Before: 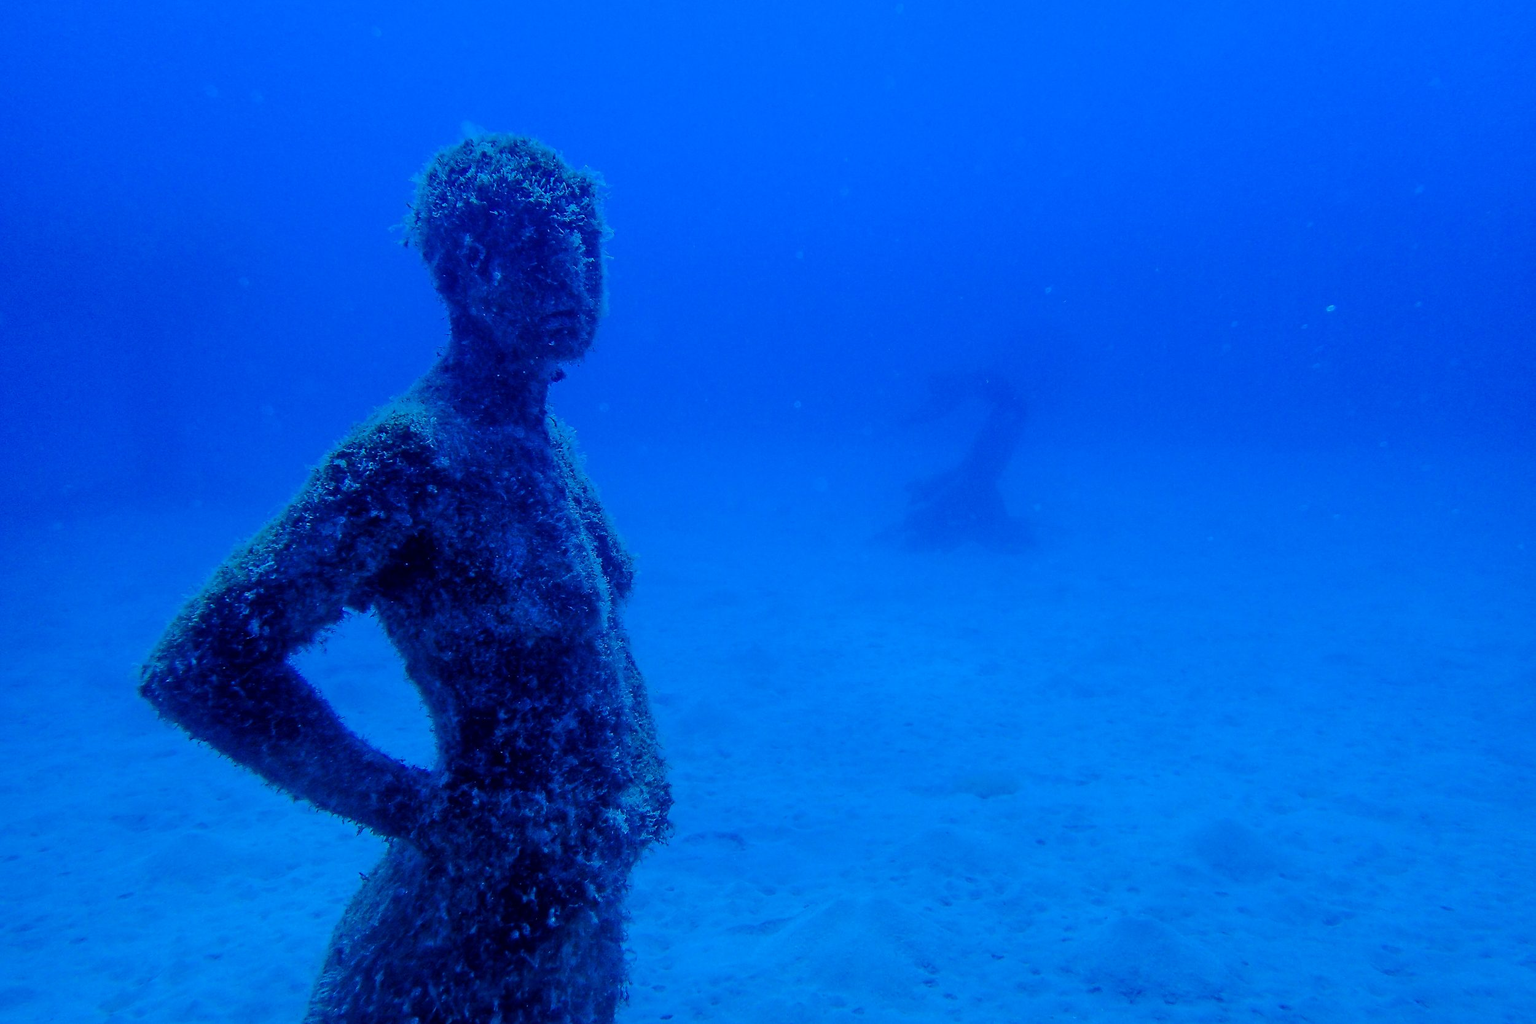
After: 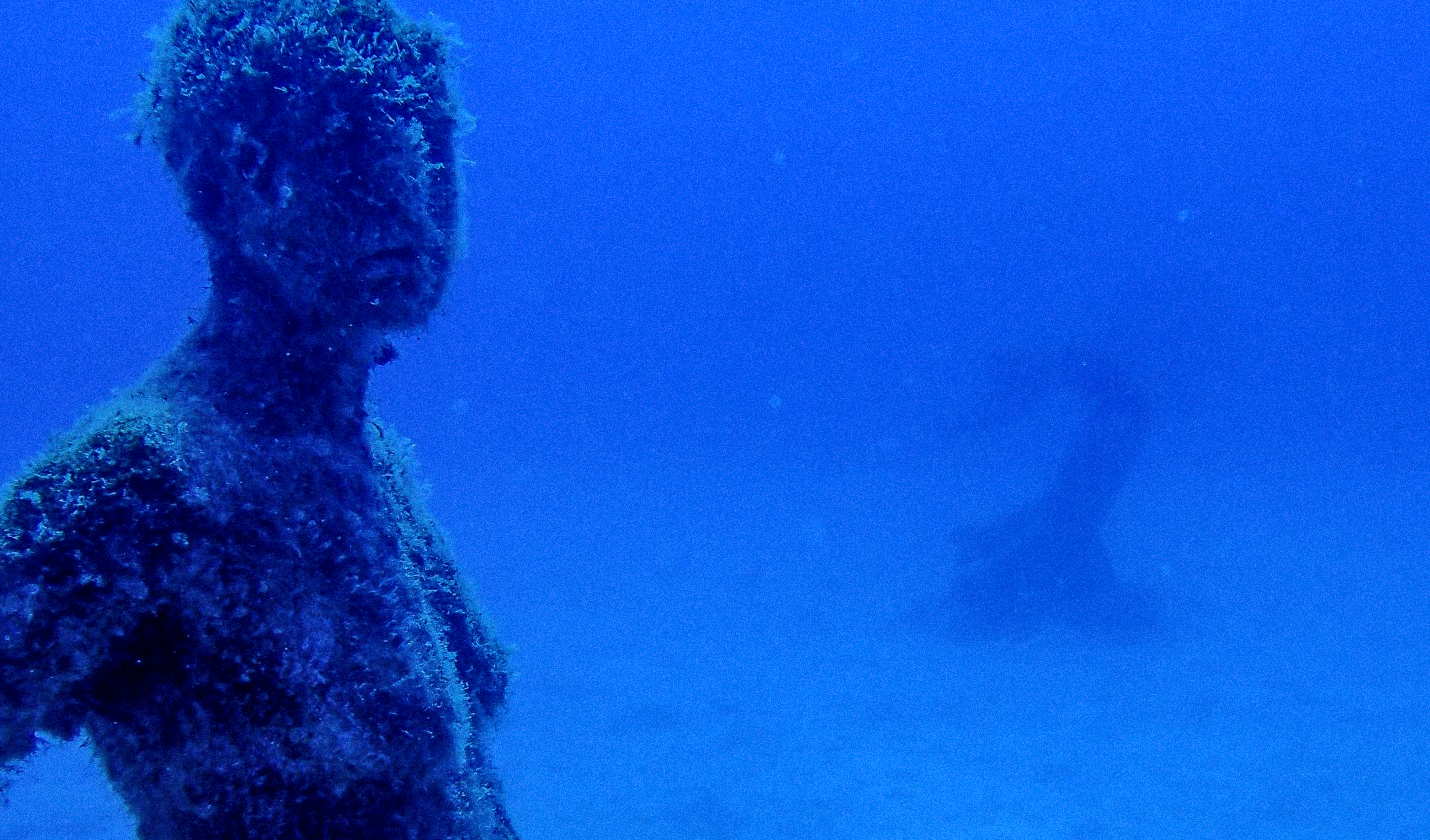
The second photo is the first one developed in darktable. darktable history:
local contrast: on, module defaults
grain: mid-tones bias 0%
crop: left 20.932%, top 15.471%, right 21.848%, bottom 34.081%
